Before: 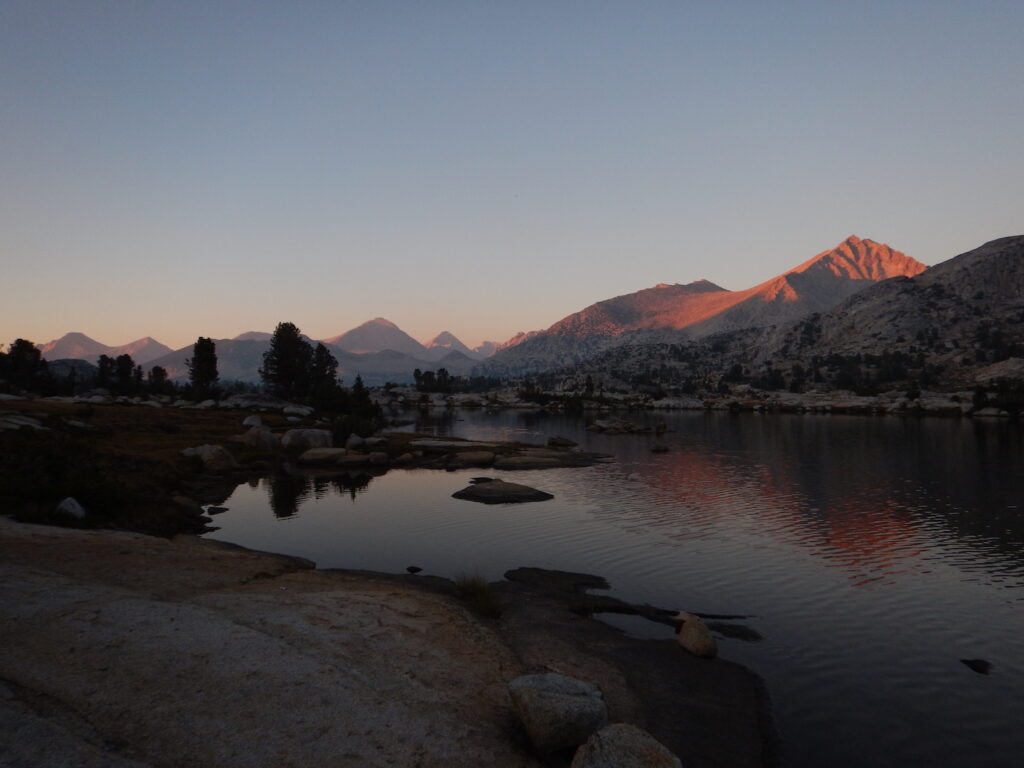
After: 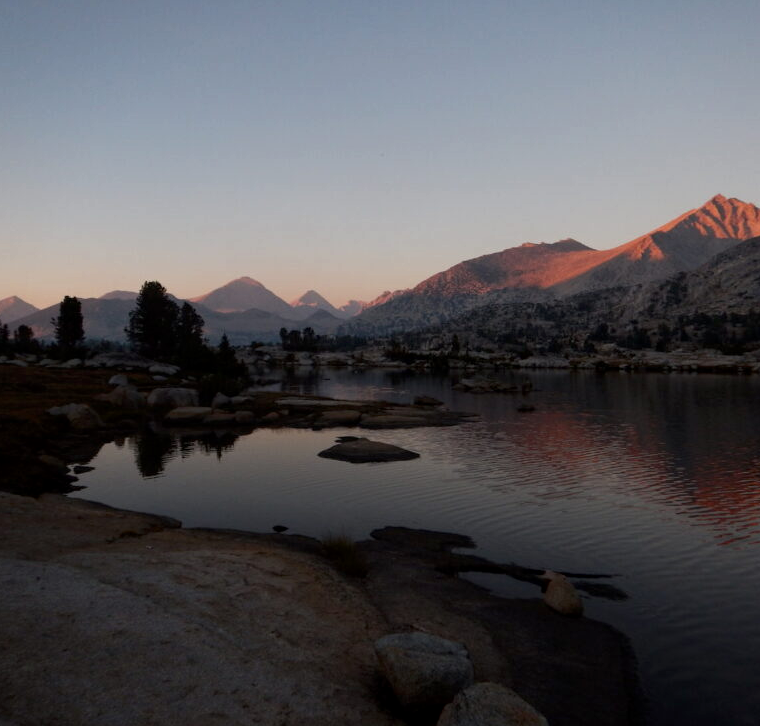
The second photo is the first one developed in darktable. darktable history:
crop and rotate: left 13.174%, top 5.427%, right 12.55%
contrast brightness saturation: contrast 0.028, brightness -0.041
shadows and highlights: shadows -13.09, white point adjustment 4.17, highlights 28.94
local contrast: highlights 102%, shadows 103%, detail 119%, midtone range 0.2
